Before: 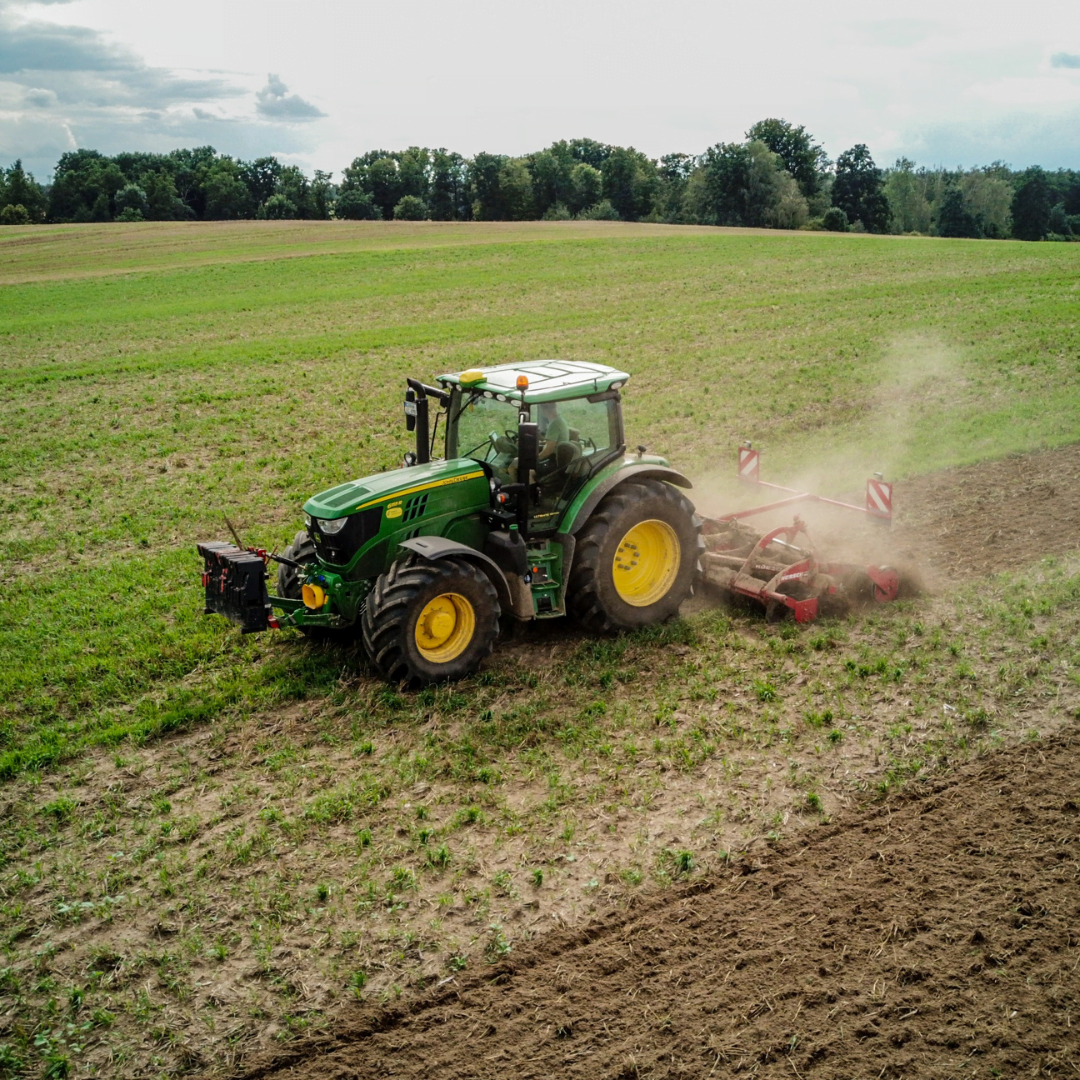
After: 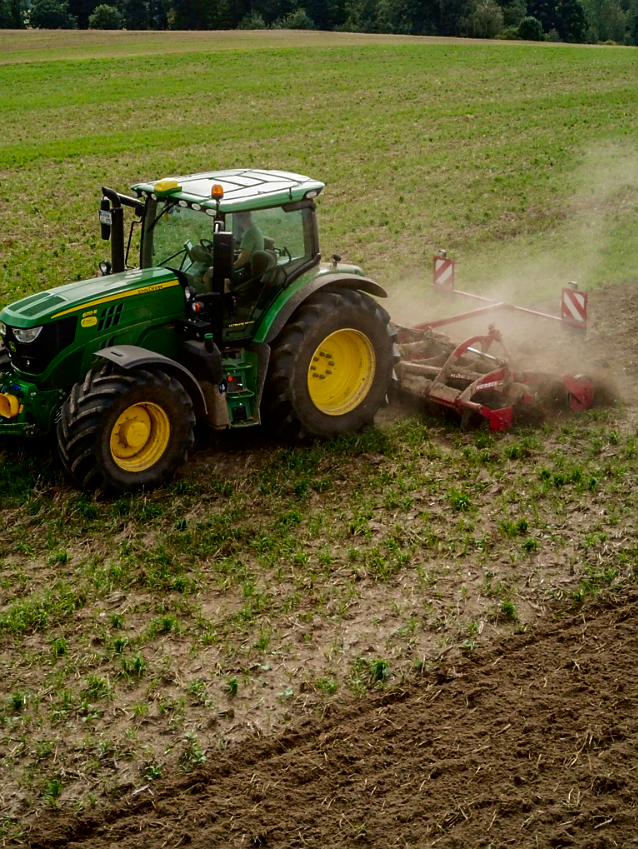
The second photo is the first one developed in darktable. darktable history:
sharpen: radius 1, threshold 1
contrast brightness saturation: brightness -0.2, saturation 0.08
crop and rotate: left 28.256%, top 17.734%, right 12.656%, bottom 3.573%
